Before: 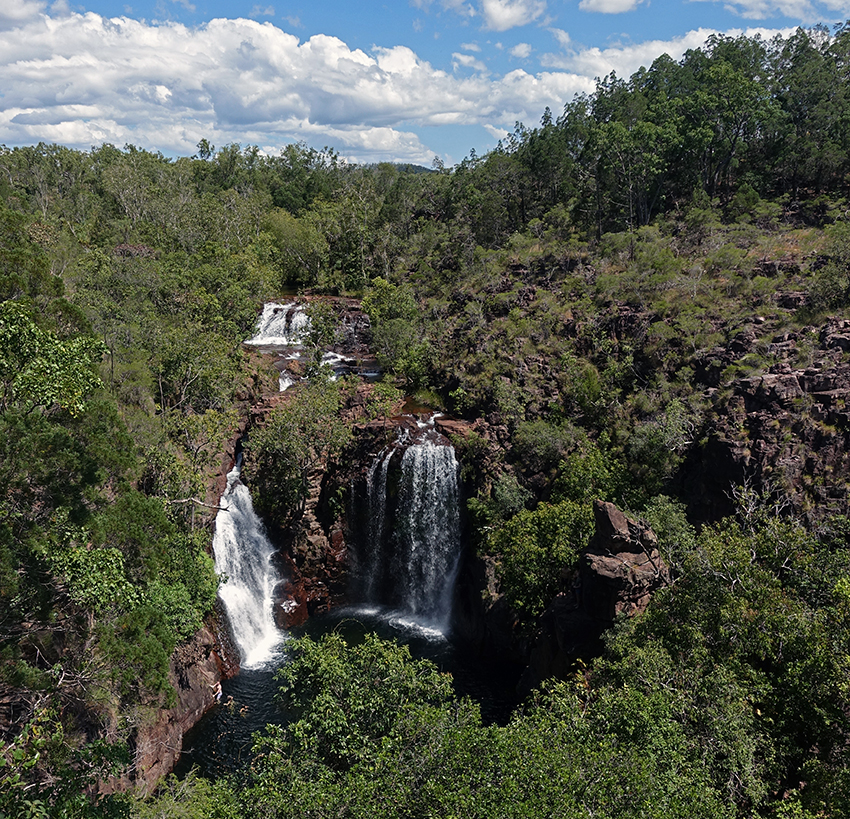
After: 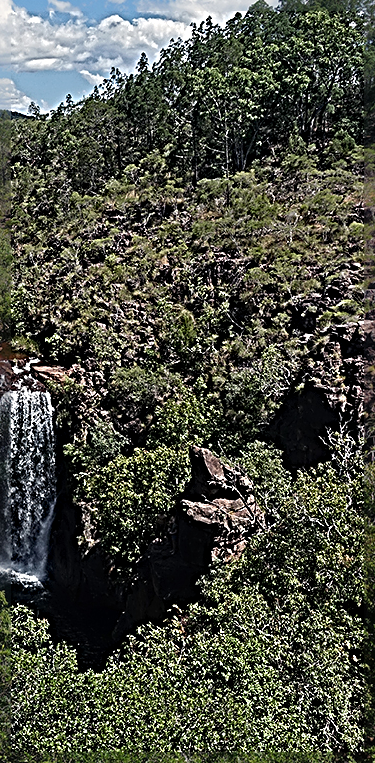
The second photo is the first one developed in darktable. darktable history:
sharpen: radius 4.001, amount 2
crop: left 47.628%, top 6.643%, right 7.874%
